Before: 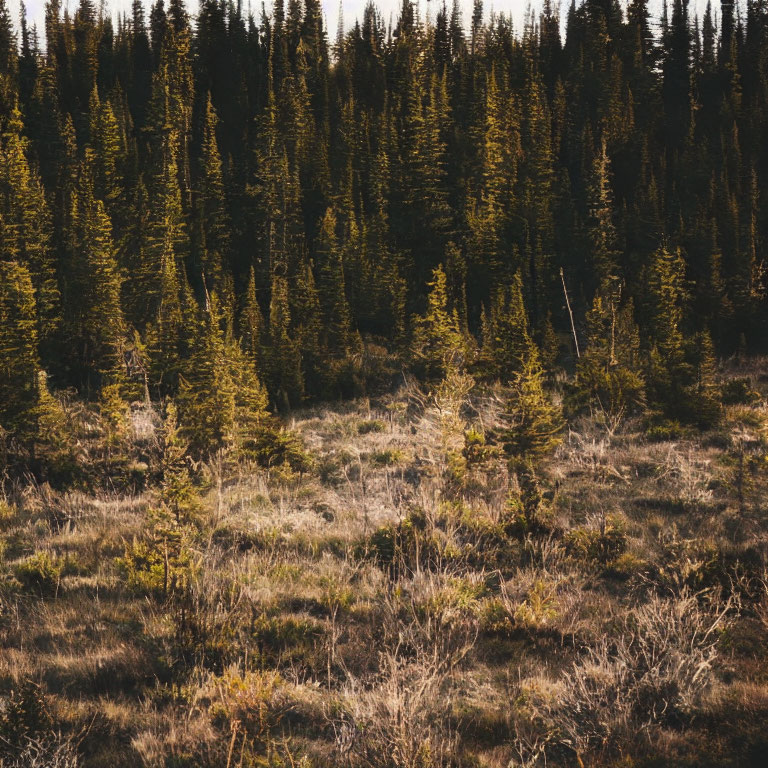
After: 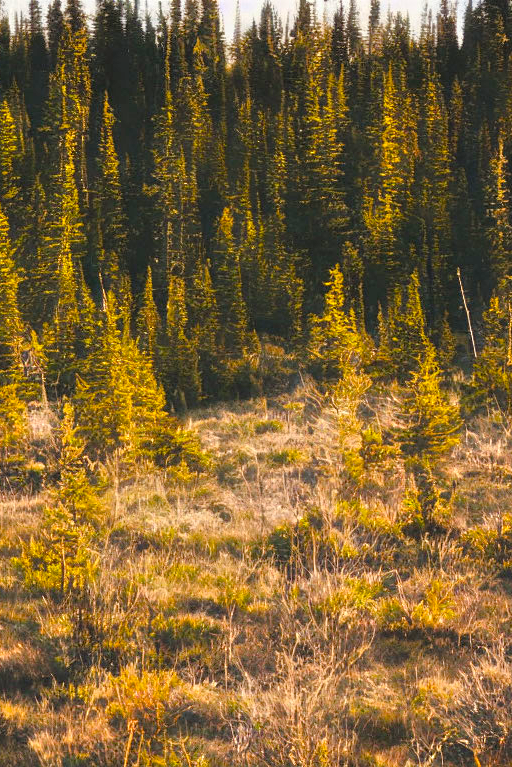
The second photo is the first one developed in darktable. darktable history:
tone equalizer: -7 EV 0.15 EV, -6 EV 0.6 EV, -5 EV 1.15 EV, -4 EV 1.33 EV, -3 EV 1.15 EV, -2 EV 0.6 EV, -1 EV 0.15 EV, mask exposure compensation -0.5 EV
crop and rotate: left 13.537%, right 19.796%
color balance rgb: linear chroma grading › global chroma 15%, perceptual saturation grading › global saturation 30%
